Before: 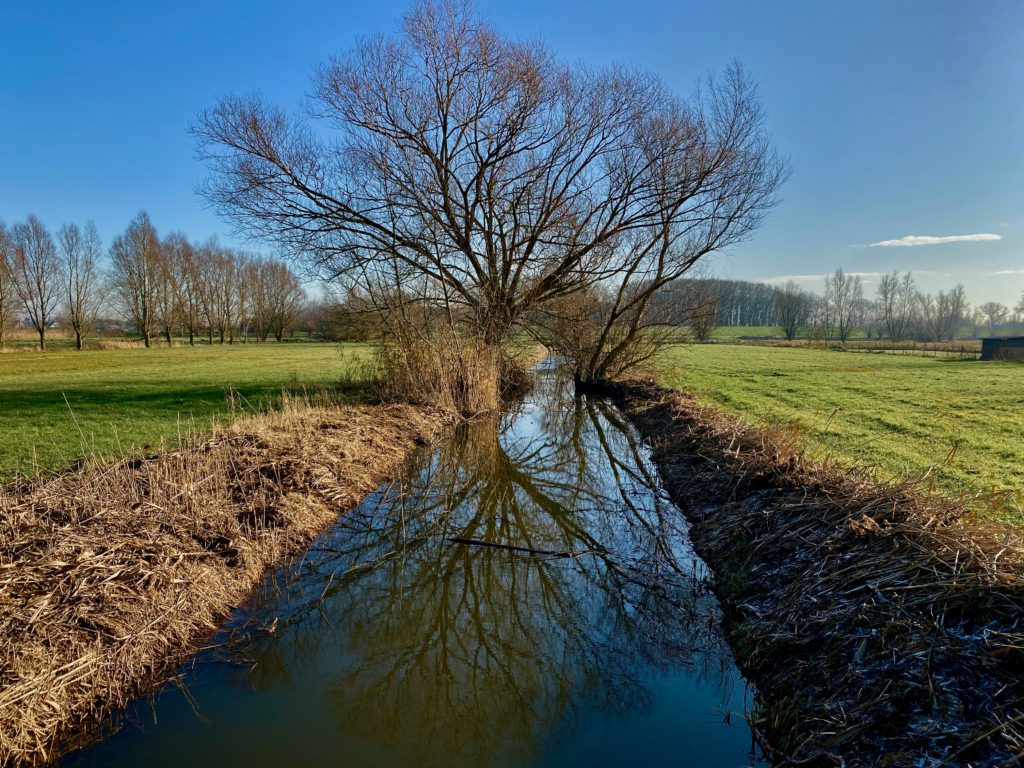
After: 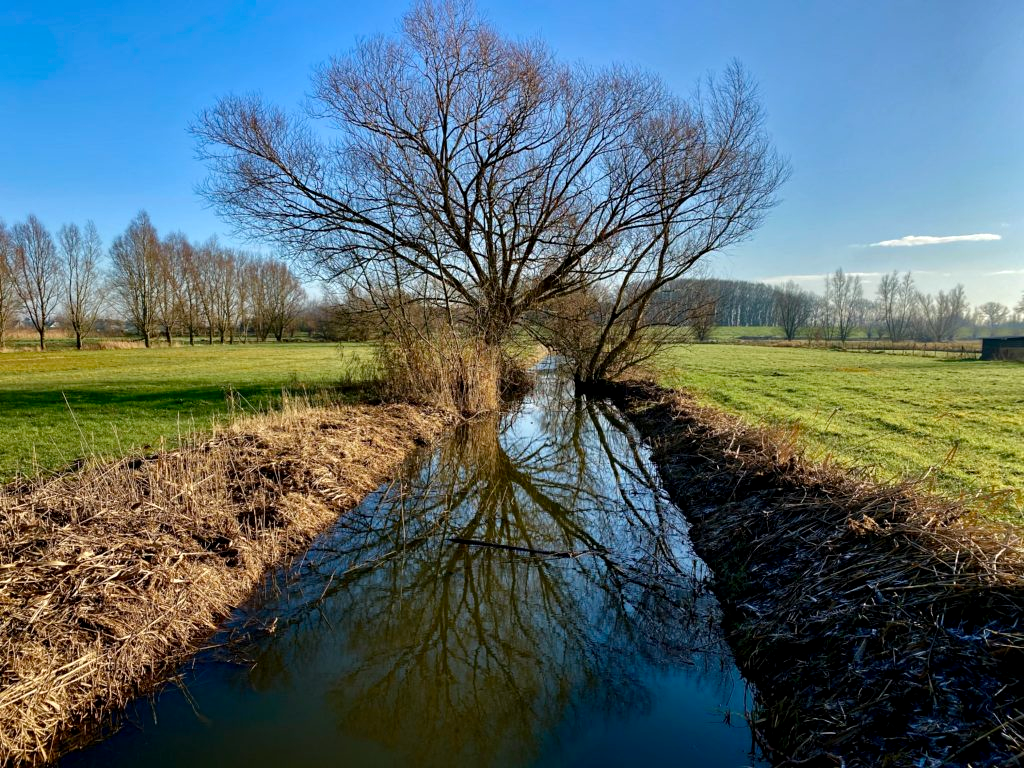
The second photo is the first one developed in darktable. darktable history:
tone equalizer: -8 EV -0.434 EV, -7 EV -0.382 EV, -6 EV -0.299 EV, -5 EV -0.245 EV, -3 EV 0.206 EV, -2 EV 0.357 EV, -1 EV 0.378 EV, +0 EV 0.407 EV
